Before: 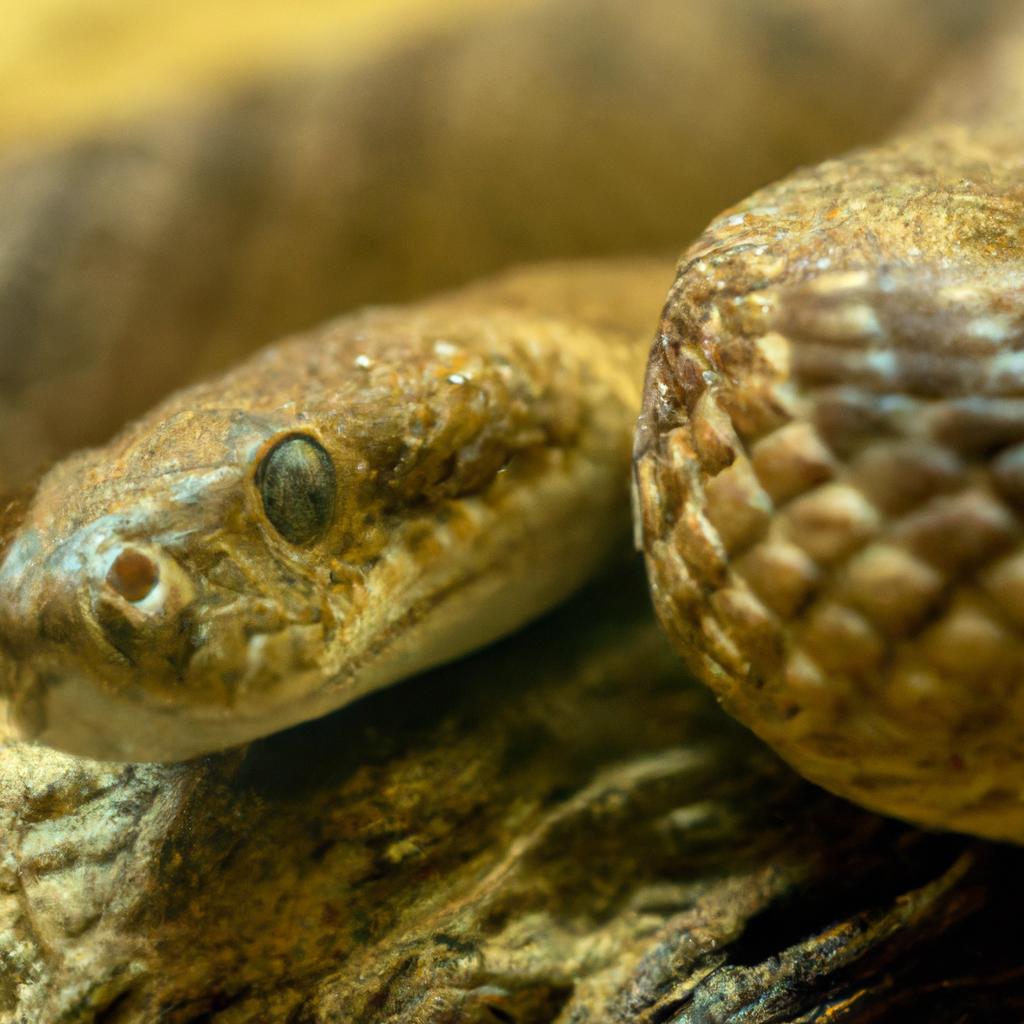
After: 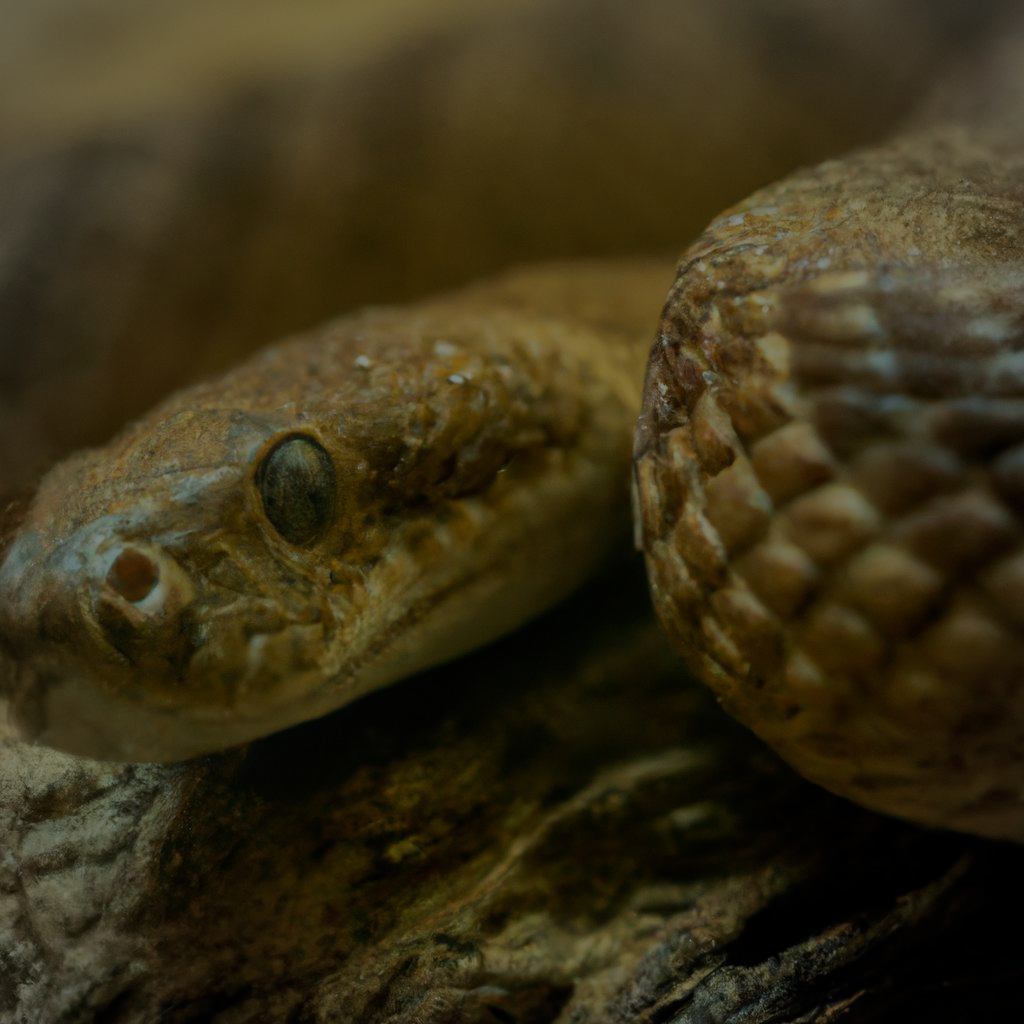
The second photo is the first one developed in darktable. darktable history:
exposure: exposure -1.96 EV, compensate highlight preservation false
vignetting: fall-off radius 60.85%, brightness -0.332
